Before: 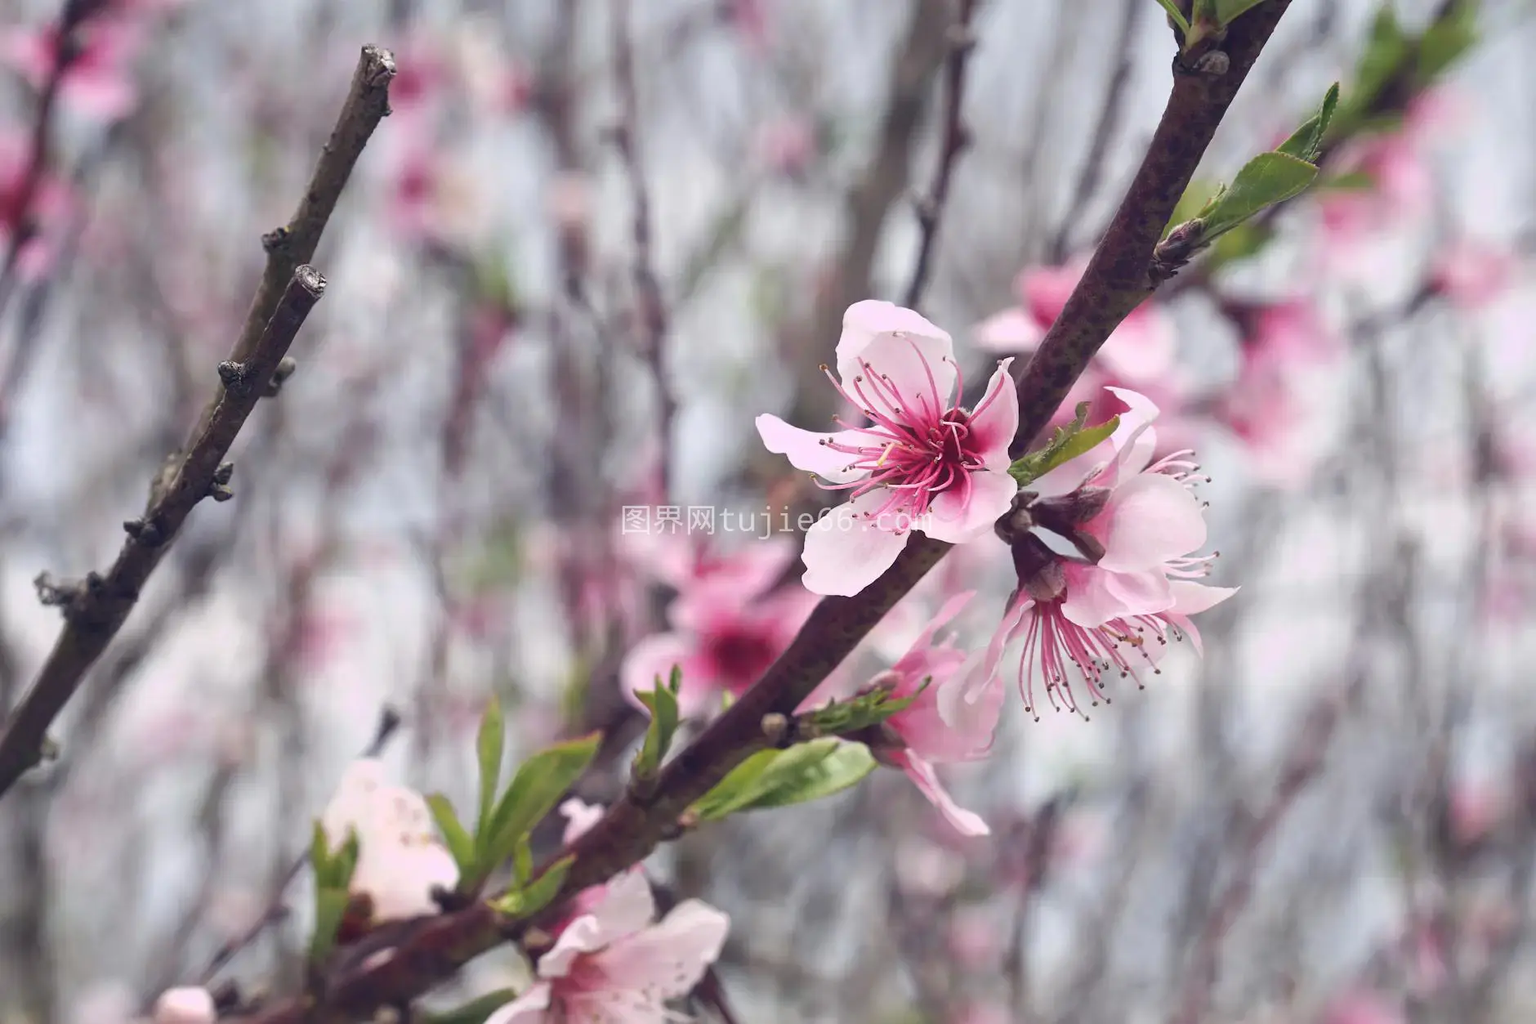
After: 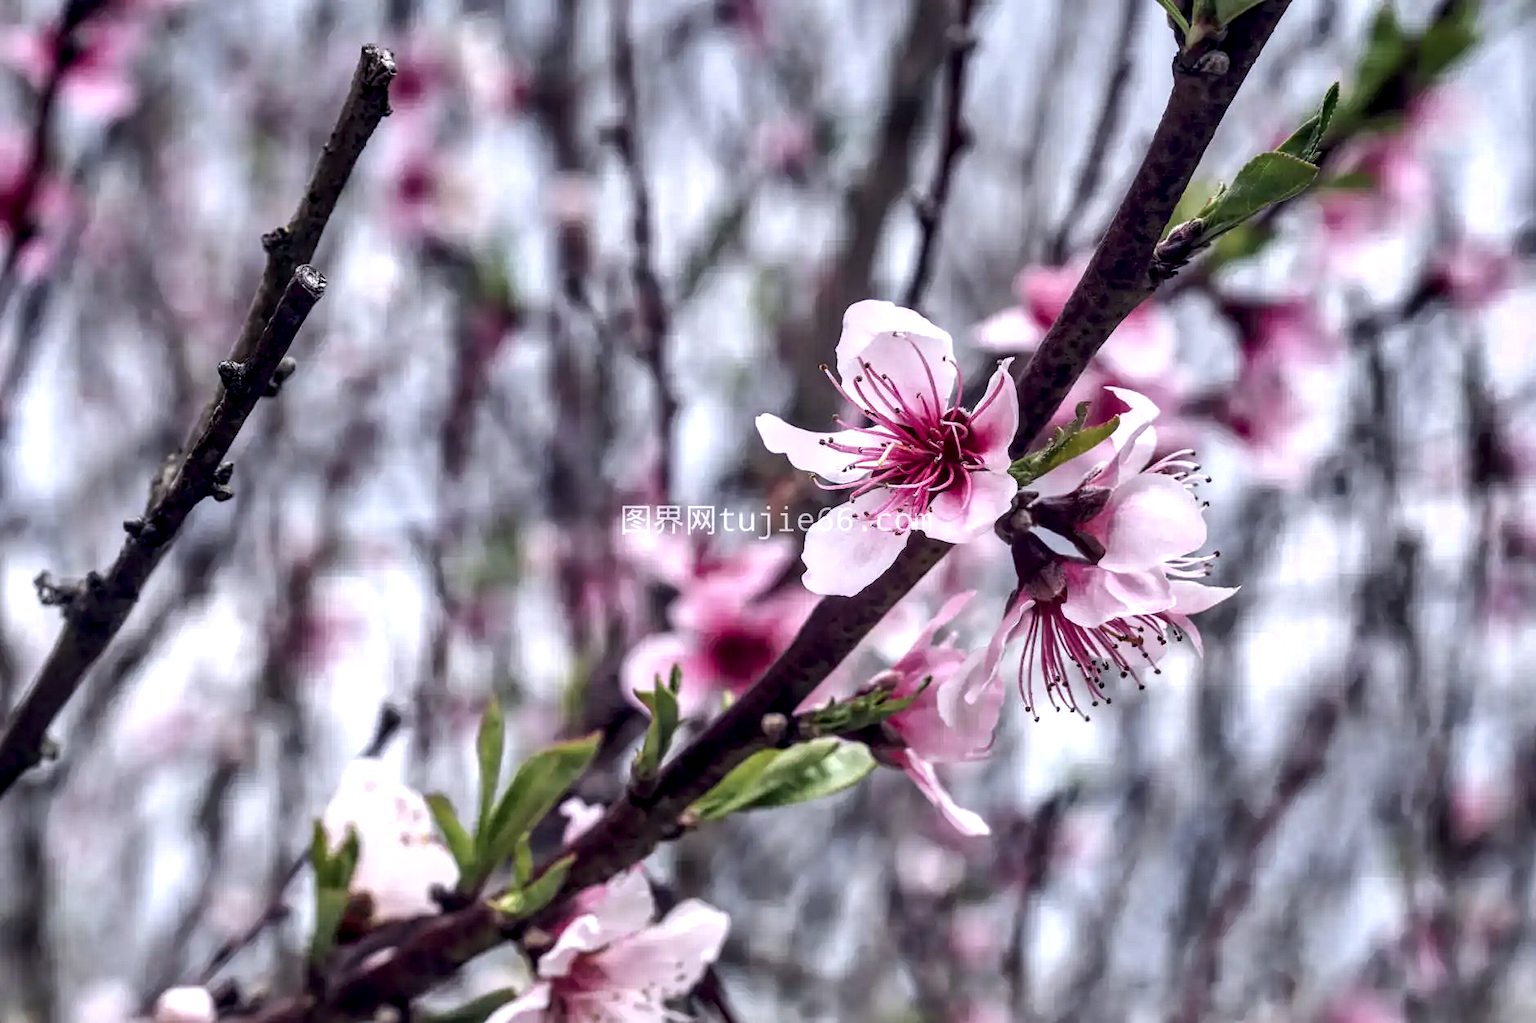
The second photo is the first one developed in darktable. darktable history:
shadows and highlights: radius 105.61, shadows 44, highlights -66.15, low approximation 0.01, soften with gaussian
local contrast: highlights 22%, detail 196%
color calibration: illuminant as shot in camera, x 0.358, y 0.373, temperature 4628.91 K
